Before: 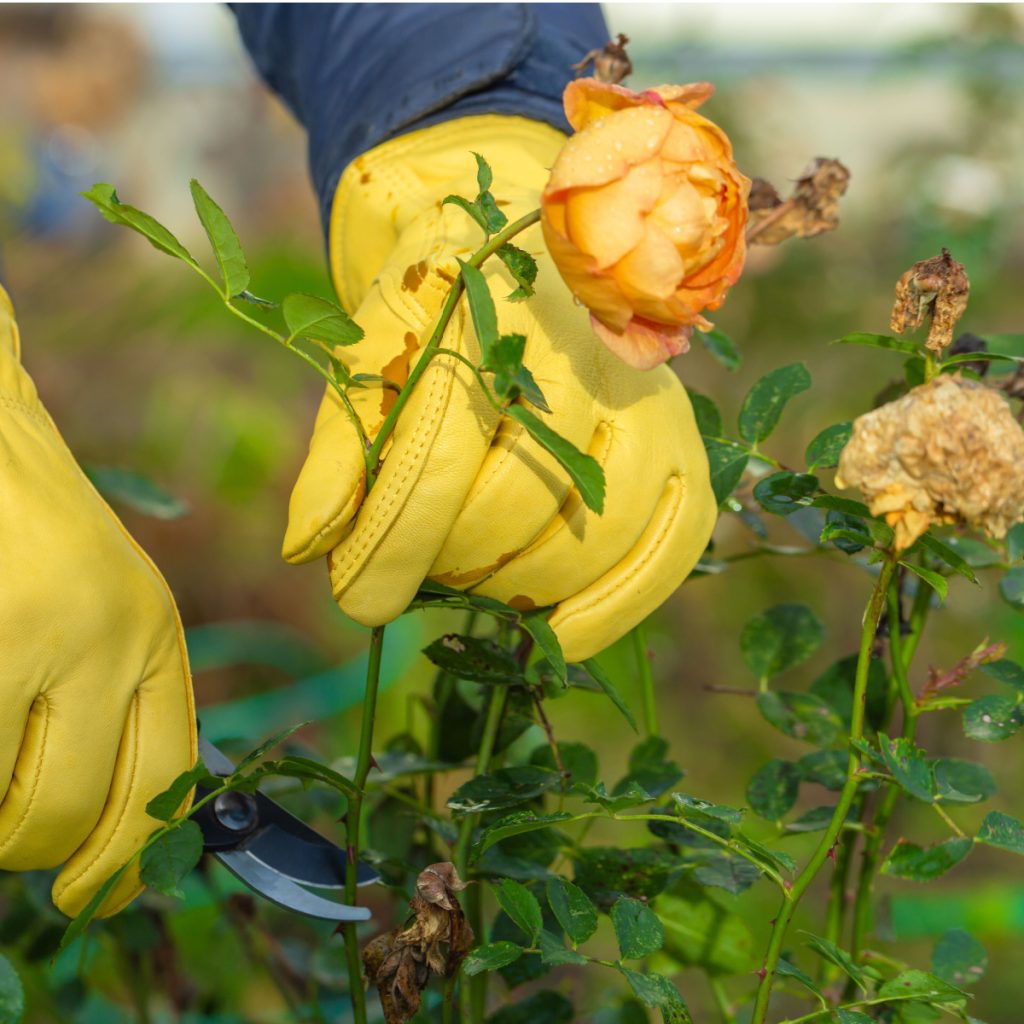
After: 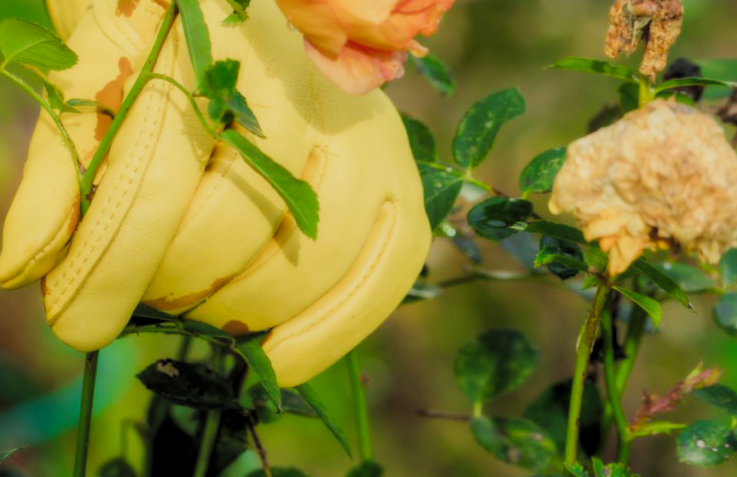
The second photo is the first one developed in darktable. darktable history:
crop and rotate: left 27.984%, top 26.869%, bottom 26.471%
contrast equalizer: octaves 7, y [[0.506, 0.531, 0.562, 0.606, 0.638, 0.669], [0.5 ×6], [0.5 ×6], [0 ×6], [0 ×6]], mix -0.985
local contrast: detail 130%
filmic rgb: black relative exposure -4.14 EV, white relative exposure 5.14 EV, hardness 2.14, contrast 1.177, color science v5 (2021), contrast in shadows safe, contrast in highlights safe
tone curve: curves: ch0 [(0, 0.011) (0.139, 0.106) (0.295, 0.271) (0.499, 0.523) (0.739, 0.782) (0.857, 0.879) (1, 0.967)]; ch1 [(0, 0) (0.272, 0.249) (0.388, 0.385) (0.469, 0.456) (0.495, 0.497) (0.524, 0.518) (0.602, 0.623) (0.725, 0.779) (1, 1)]; ch2 [(0, 0) (0.125, 0.089) (0.353, 0.329) (0.443, 0.408) (0.502, 0.499) (0.548, 0.549) (0.608, 0.635) (1, 1)], preserve colors none
